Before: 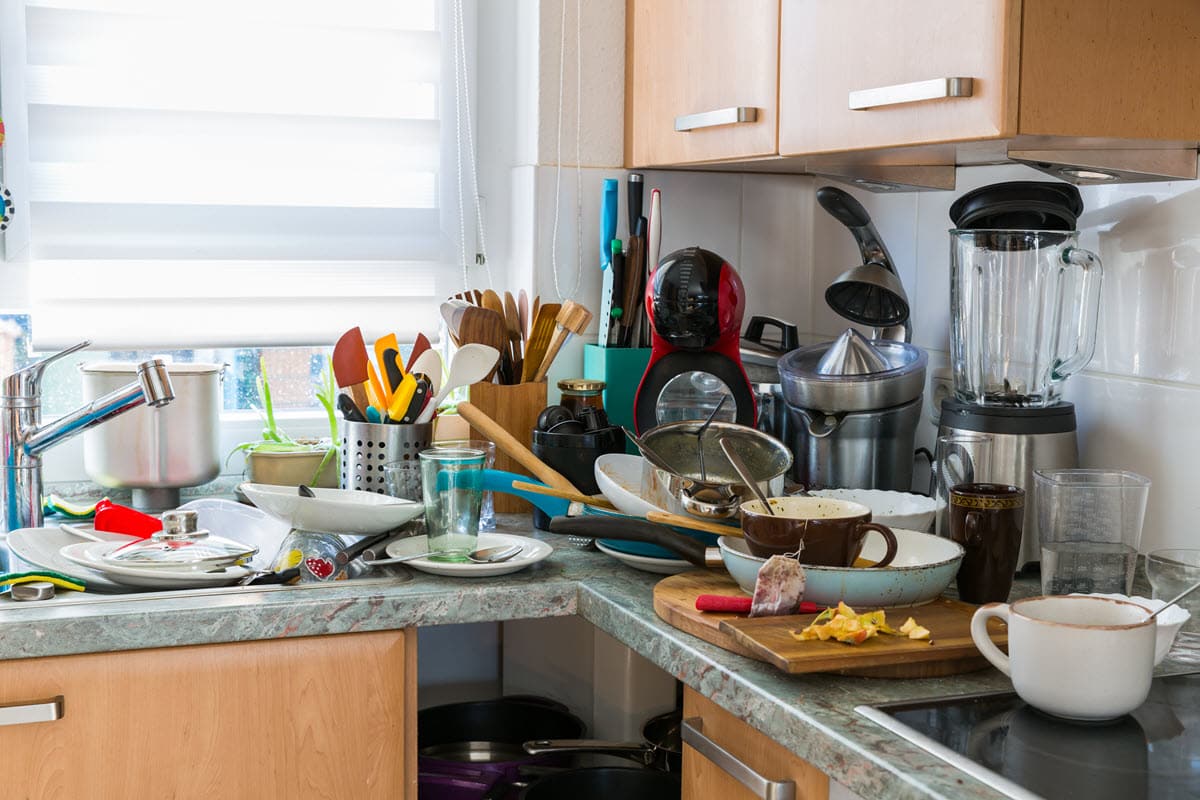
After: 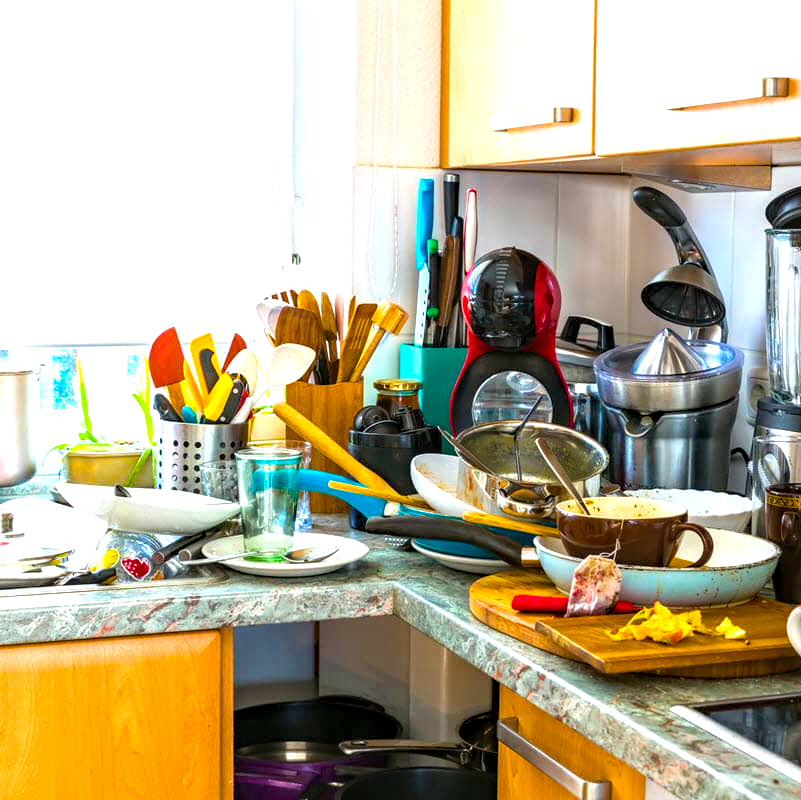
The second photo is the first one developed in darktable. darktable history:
local contrast: detail 130%
exposure: exposure 1 EV, compensate highlight preservation false
color balance rgb: perceptual saturation grading › global saturation 73.912%, perceptual saturation grading › shadows -29.763%, global vibrance 9.256%
haze removal: compatibility mode true, adaptive false
crop: left 15.405%, right 17.8%
